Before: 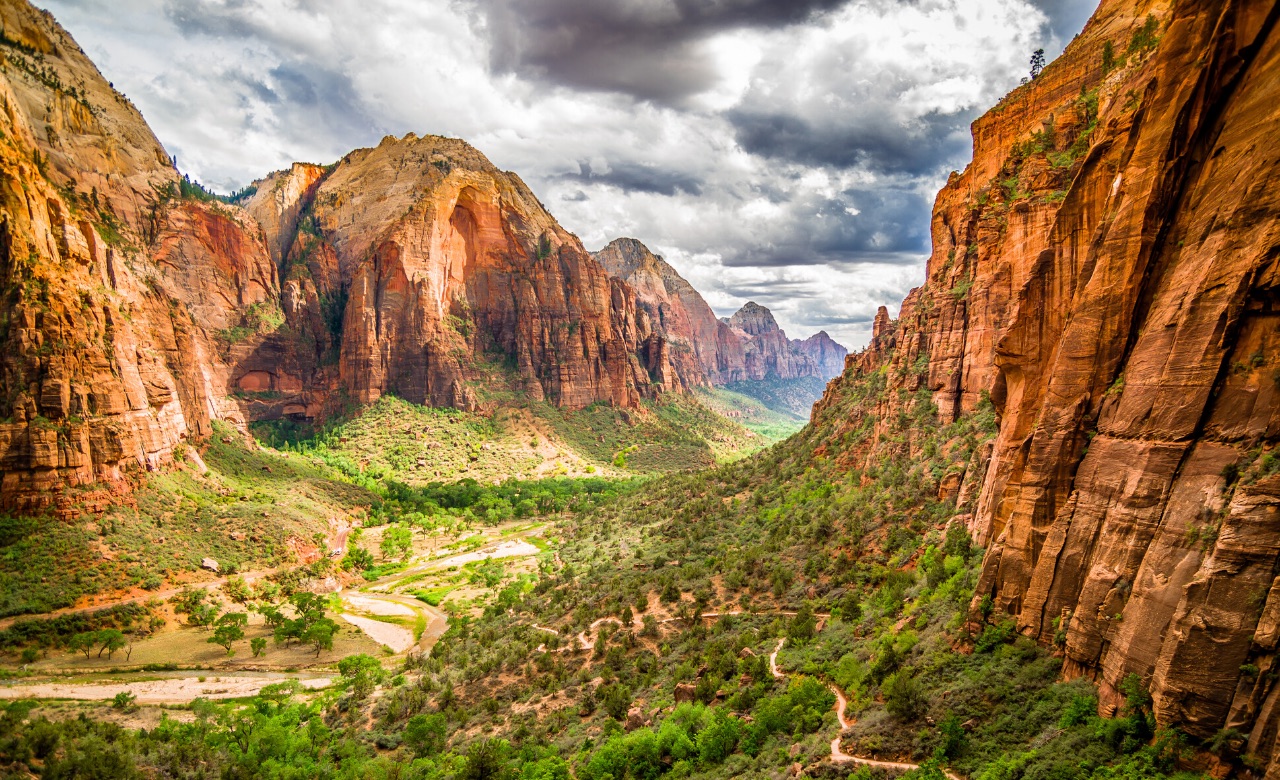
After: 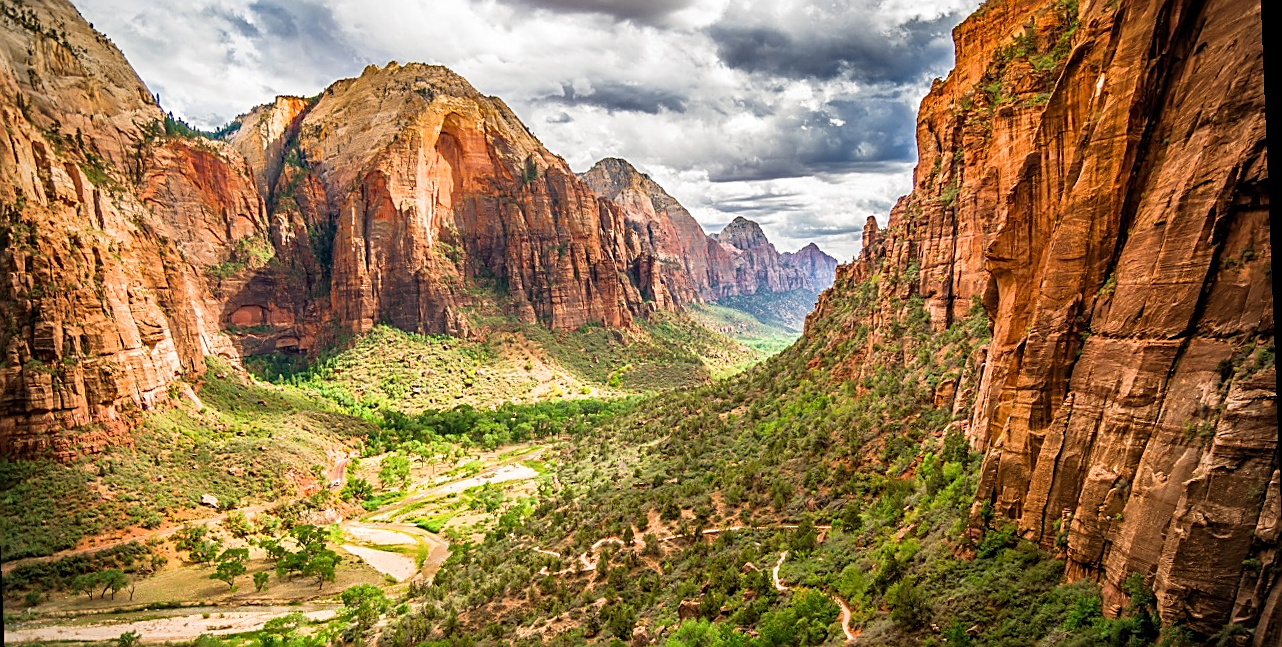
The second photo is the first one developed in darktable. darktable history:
vignetting: fall-off radius 60.92%
rotate and perspective: rotation -2.29°, automatic cropping off
shadows and highlights: shadows 0, highlights 40
crop and rotate: left 1.814%, top 12.818%, right 0.25%, bottom 9.225%
sharpen: amount 0.6
